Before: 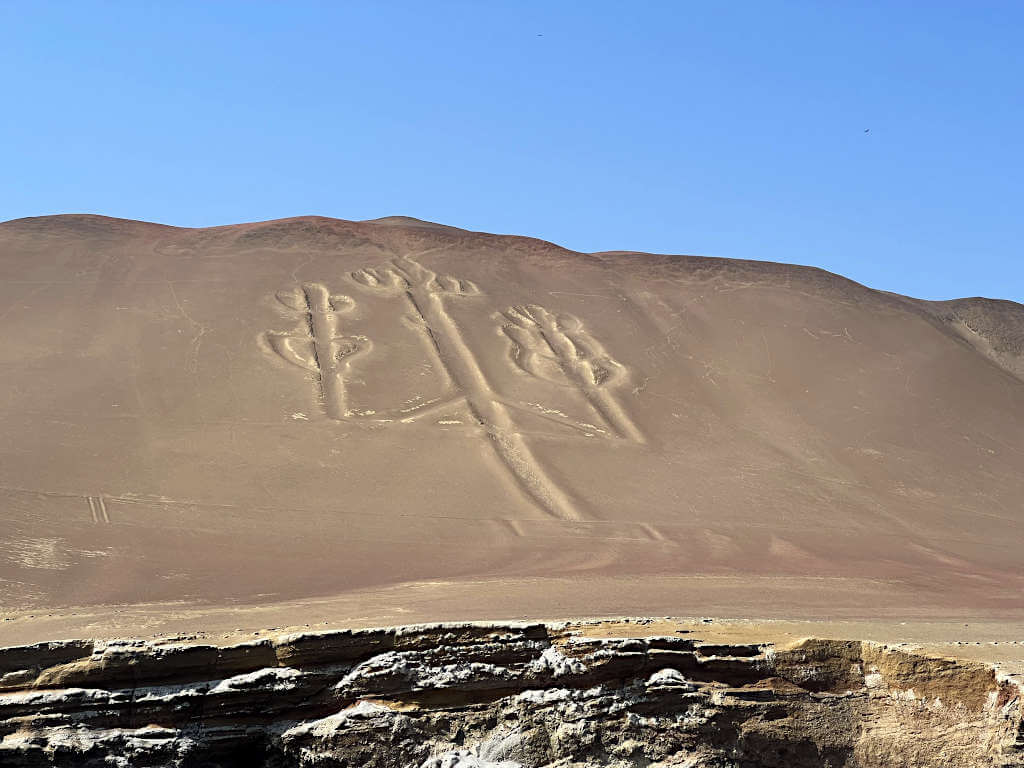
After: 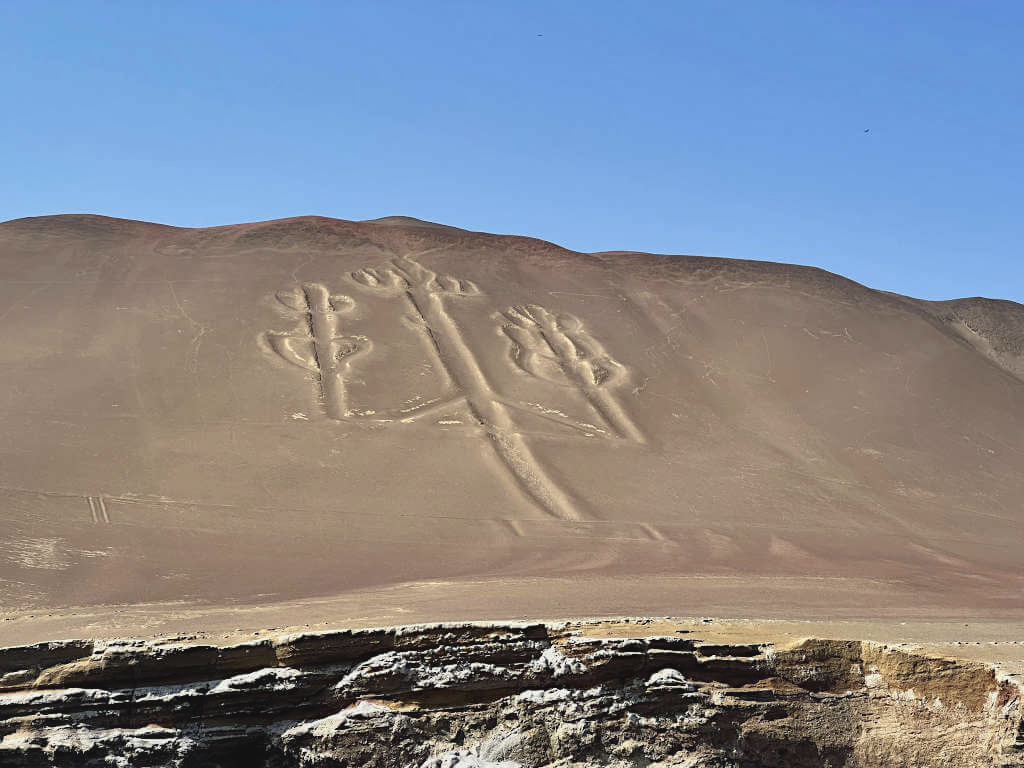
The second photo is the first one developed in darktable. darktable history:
shadows and highlights: soften with gaussian
contrast brightness saturation: contrast -0.1, saturation -0.102
local contrast: mode bilateral grid, contrast 20, coarseness 50, detail 121%, midtone range 0.2
